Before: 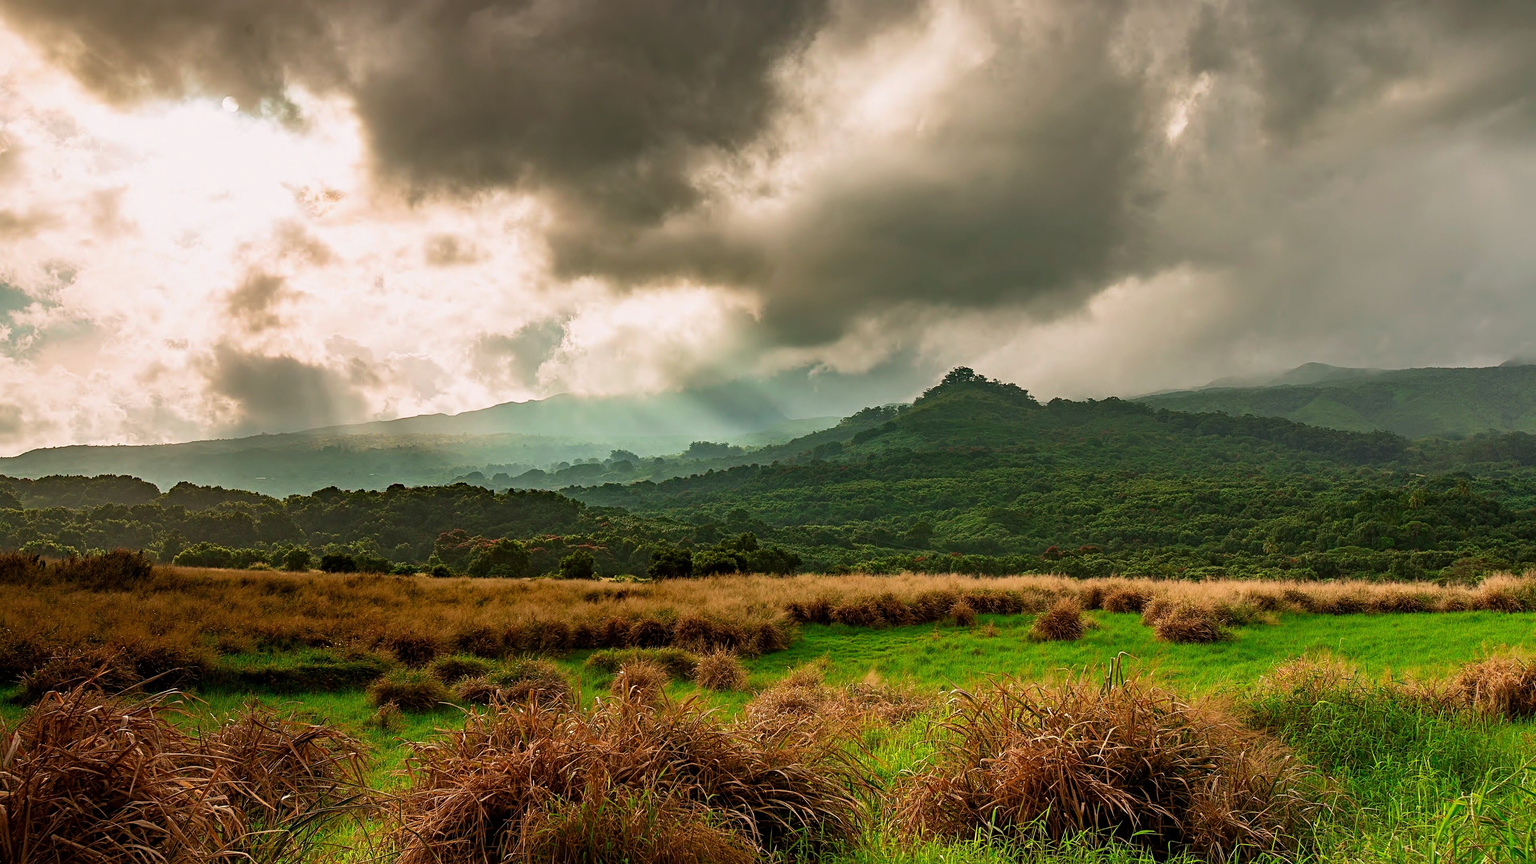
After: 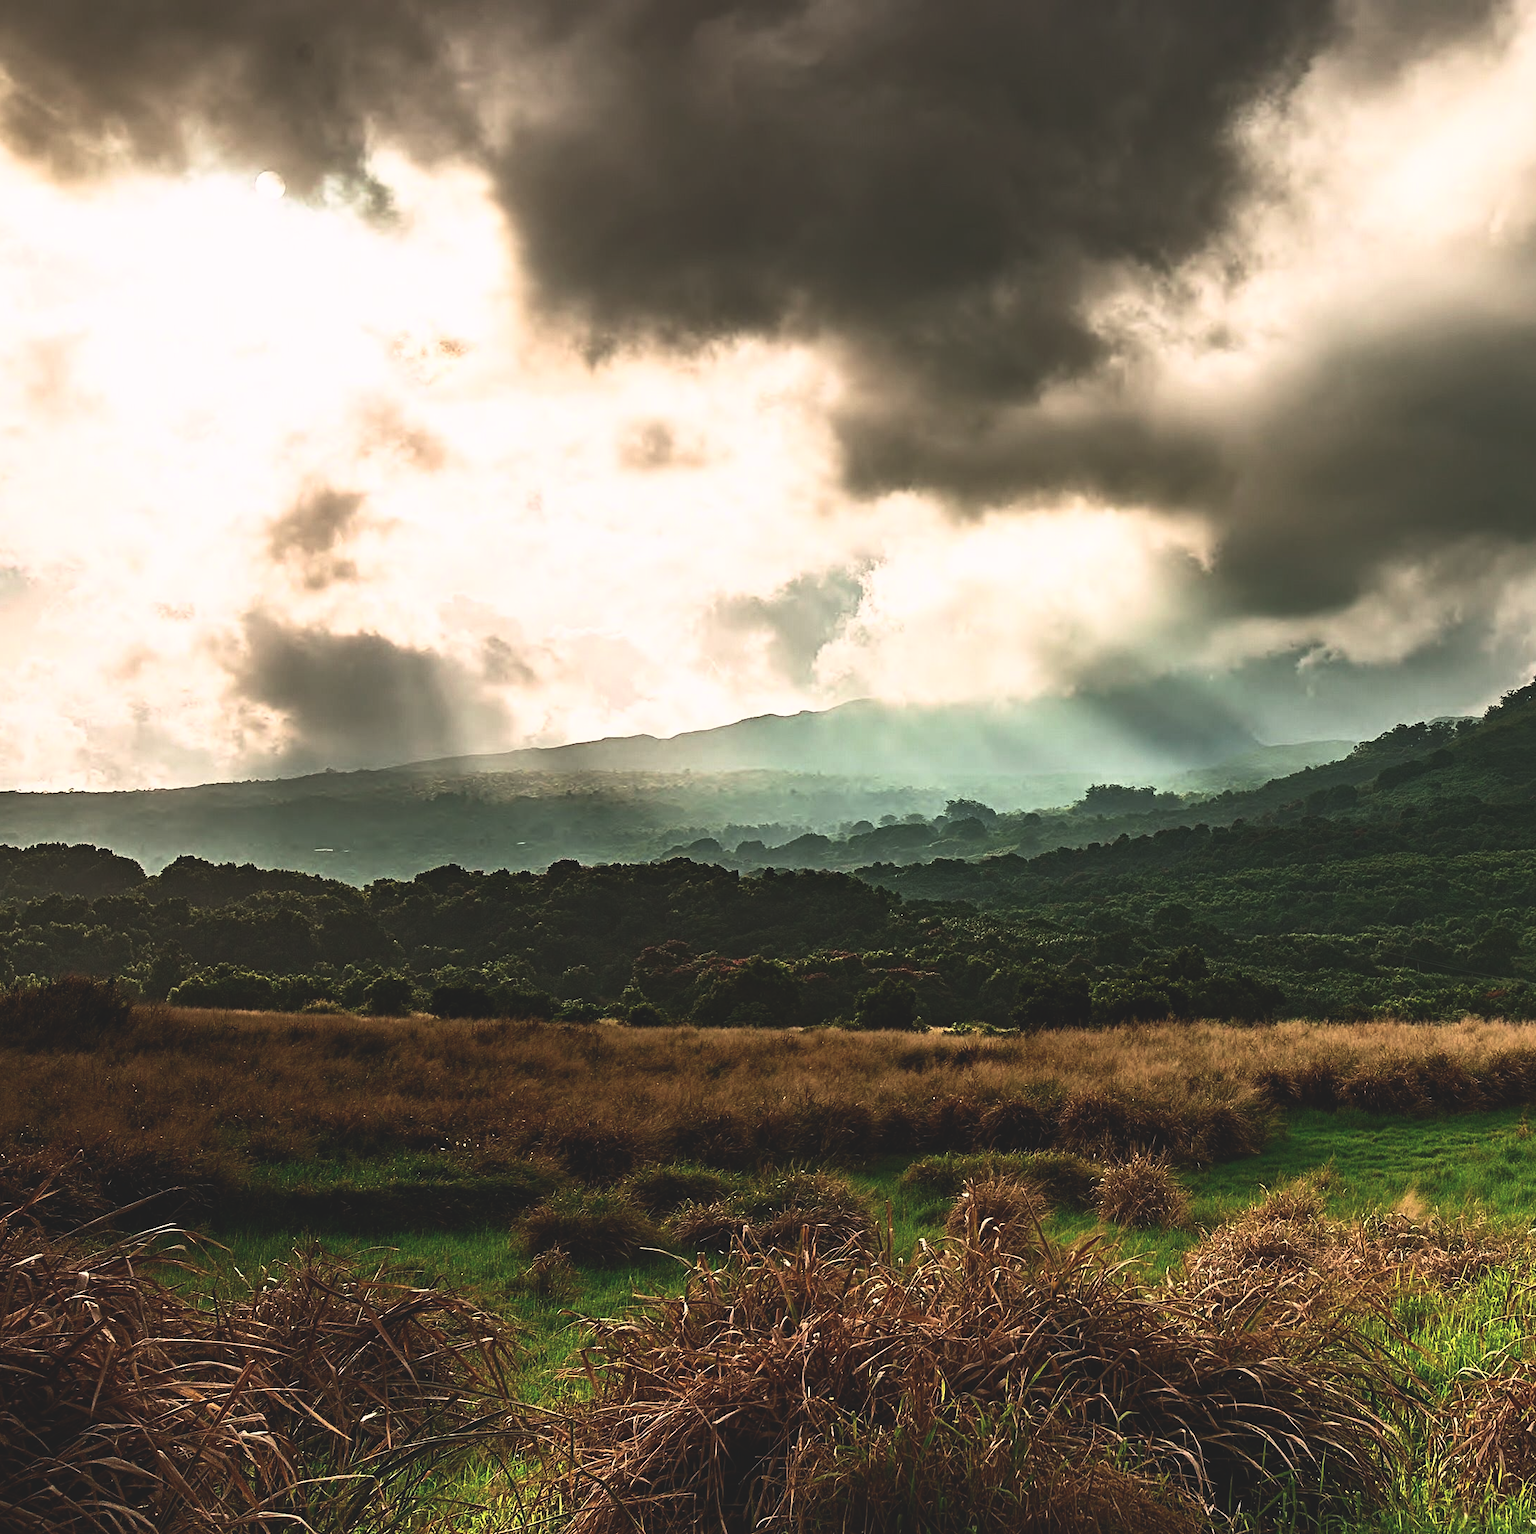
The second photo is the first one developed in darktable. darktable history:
exposure: black level correction -0.041, exposure 0.064 EV, compensate highlight preservation false
crop: left 5.114%, right 38.589%
tone curve: curves: ch0 [(0, 0) (0.56, 0.467) (0.846, 0.934) (1, 1)]
